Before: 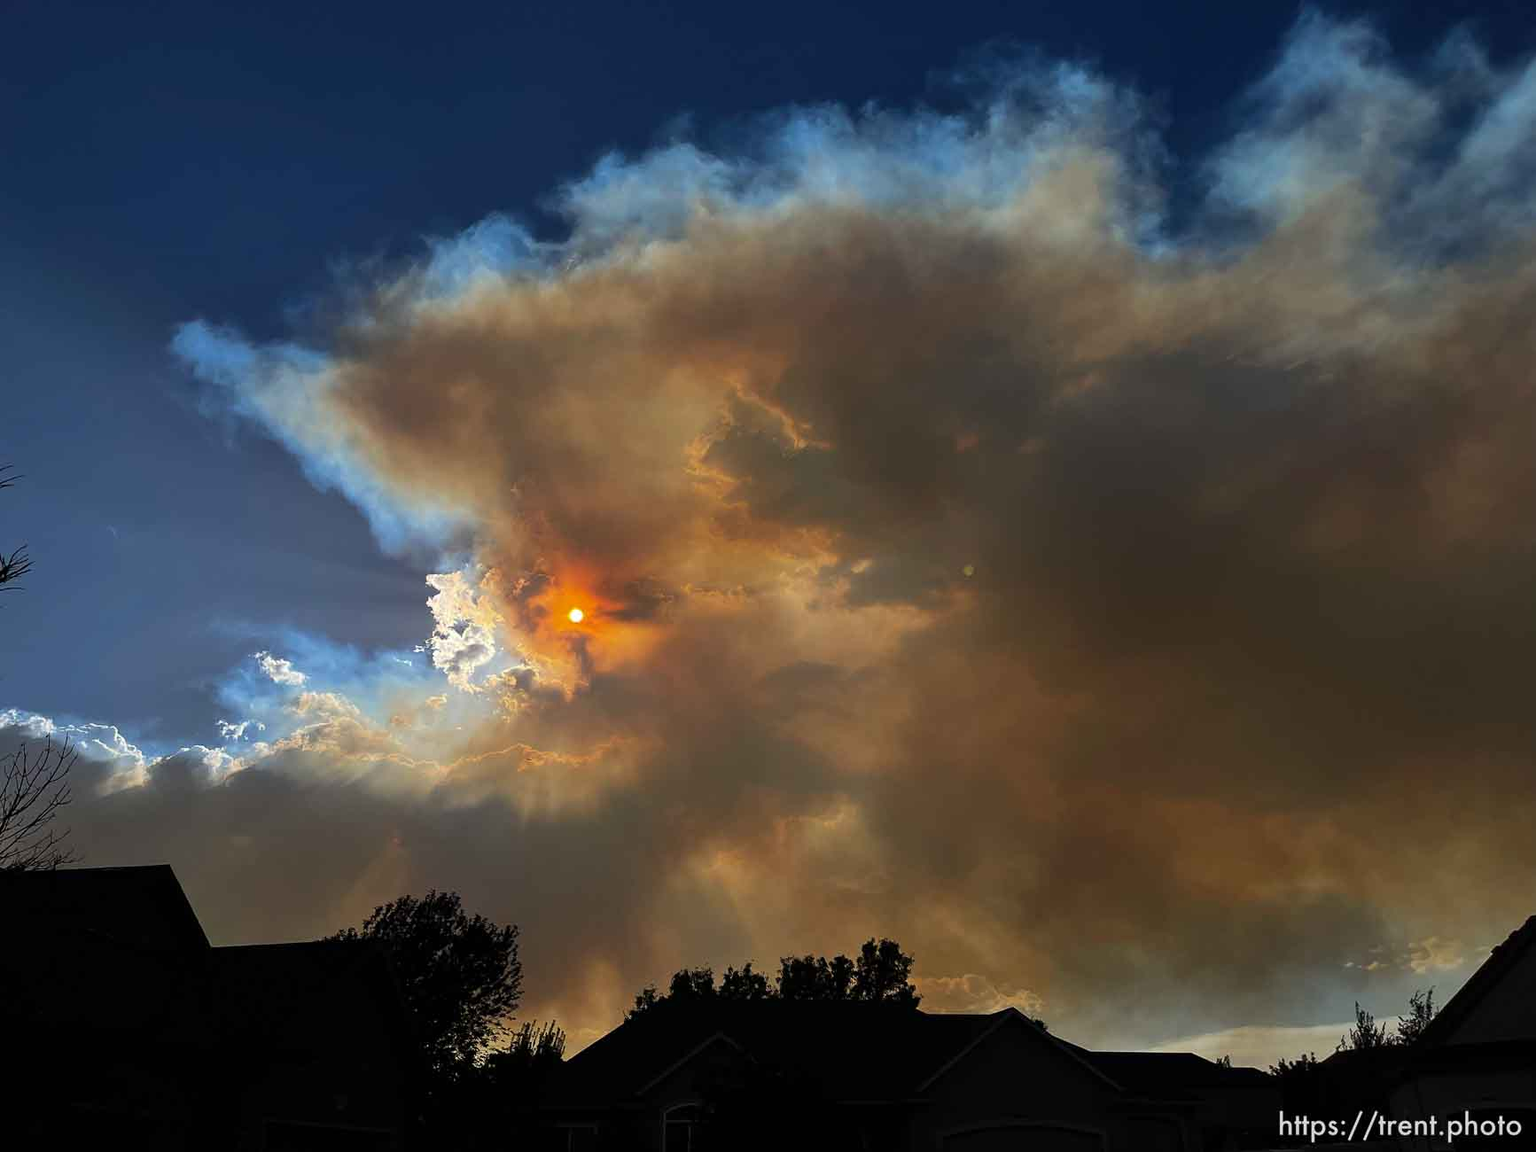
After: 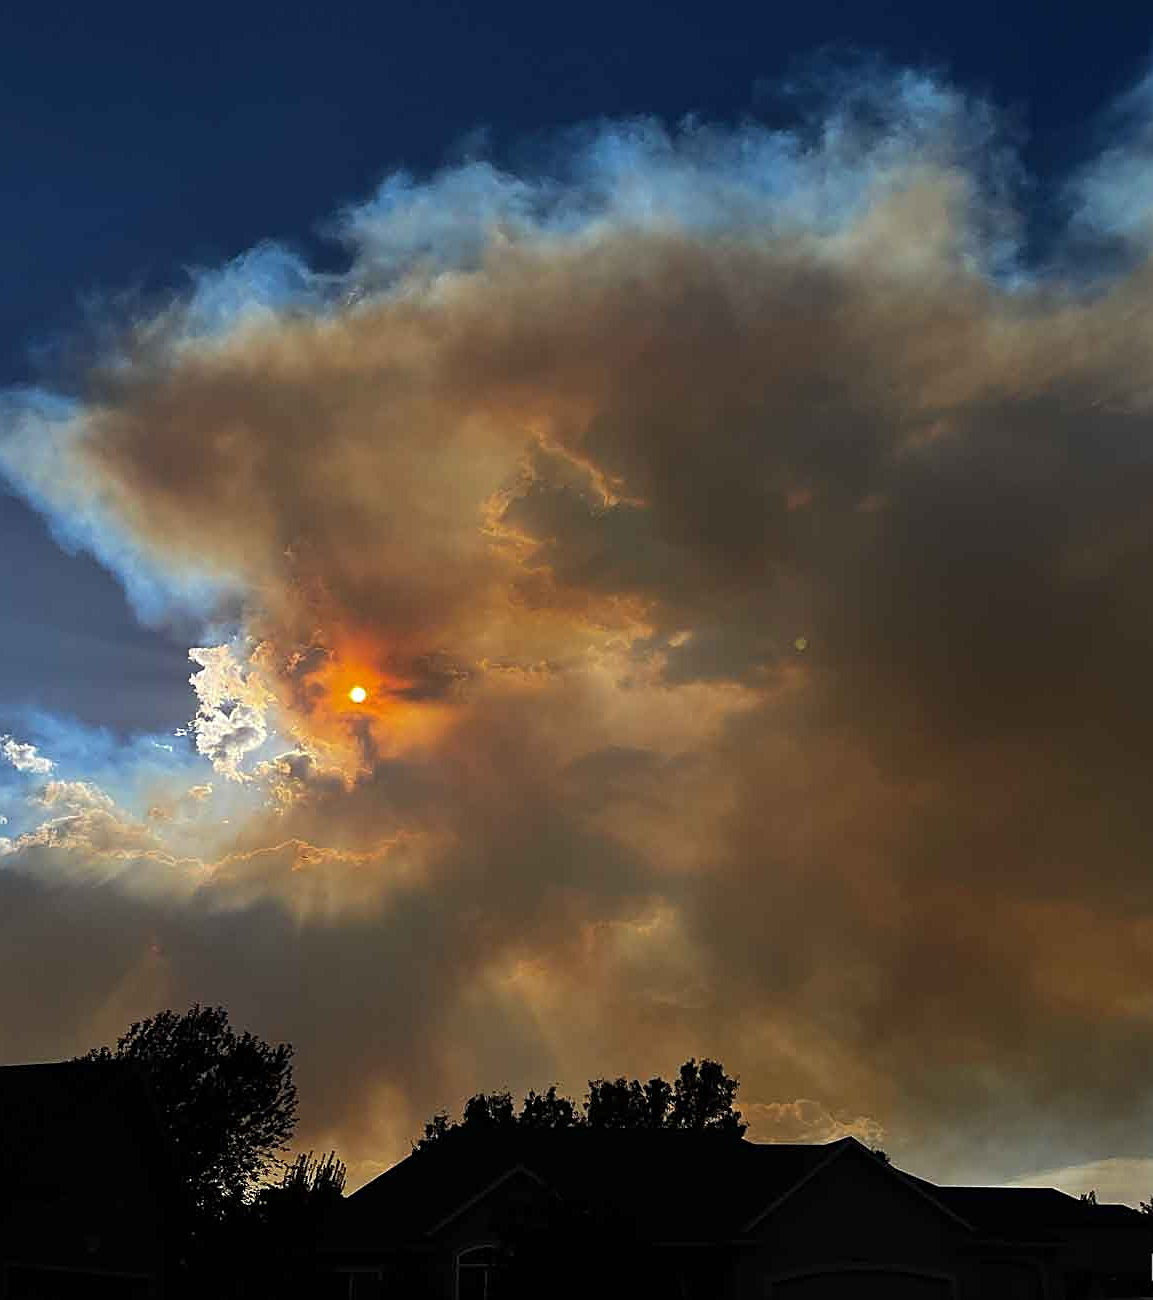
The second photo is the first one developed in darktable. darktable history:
crop: left 16.899%, right 16.556%
sharpen: on, module defaults
